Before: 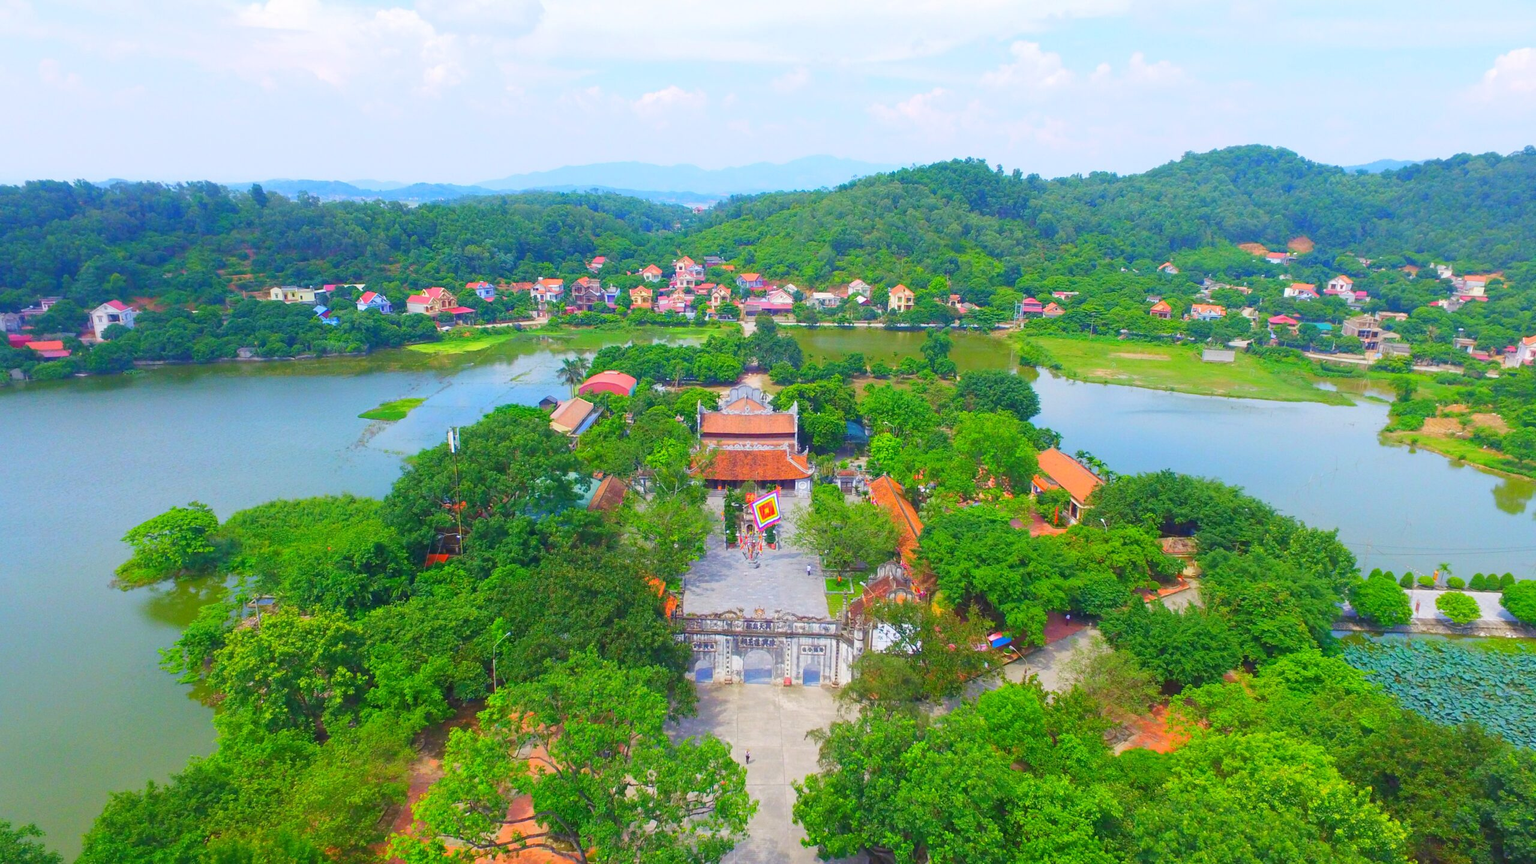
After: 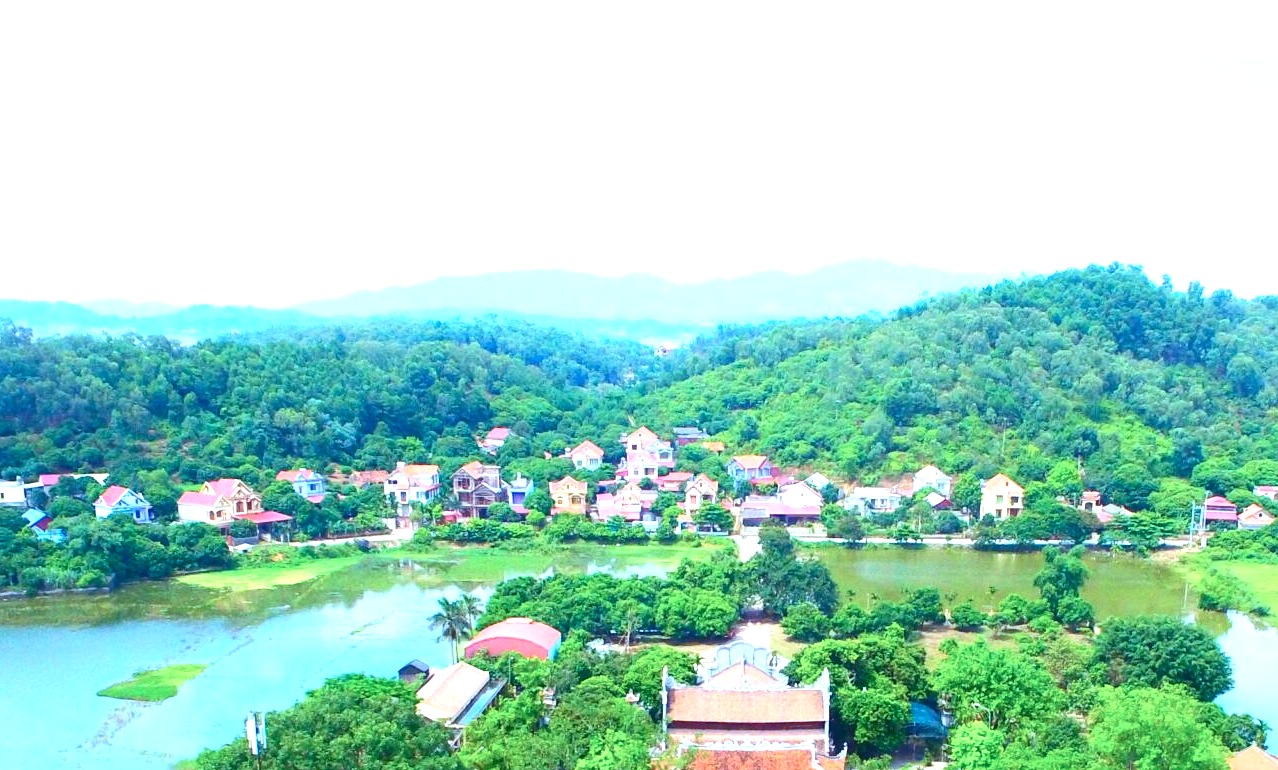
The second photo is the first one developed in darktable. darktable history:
color correction: highlights a* -12.9, highlights b* -17.9, saturation 0.699
exposure: exposure 1.149 EV, compensate exposure bias true, compensate highlight preservation false
crop: left 19.537%, right 30.516%, bottom 46.527%
contrast brightness saturation: contrast 0.187, brightness -0.232, saturation 0.113
